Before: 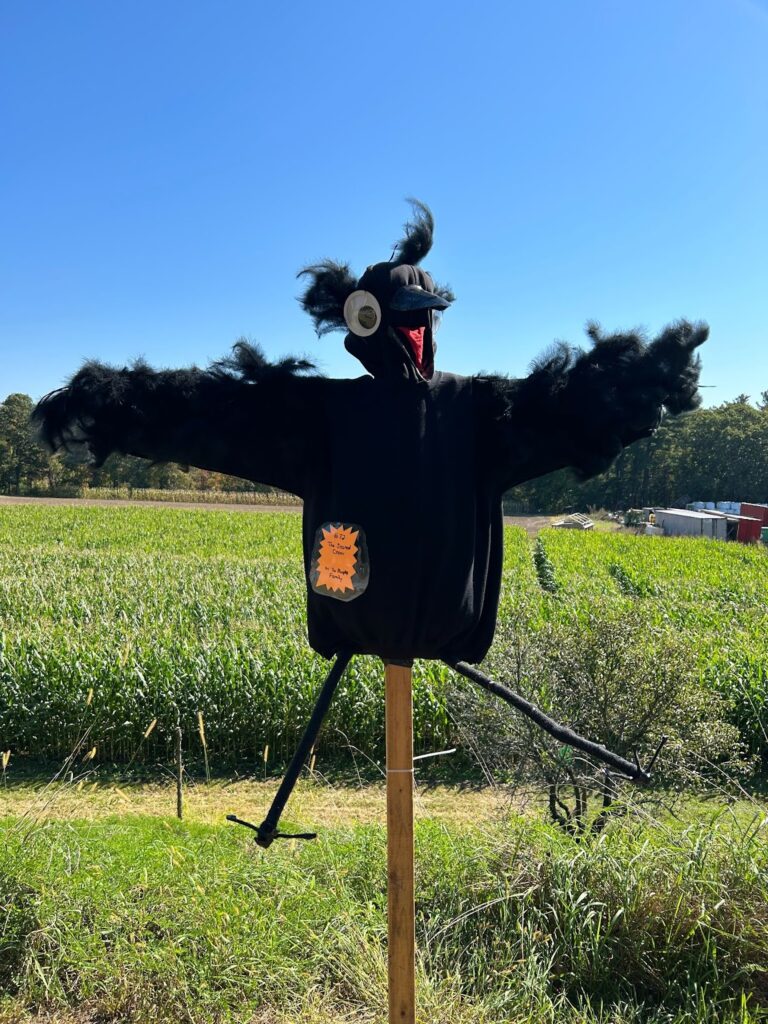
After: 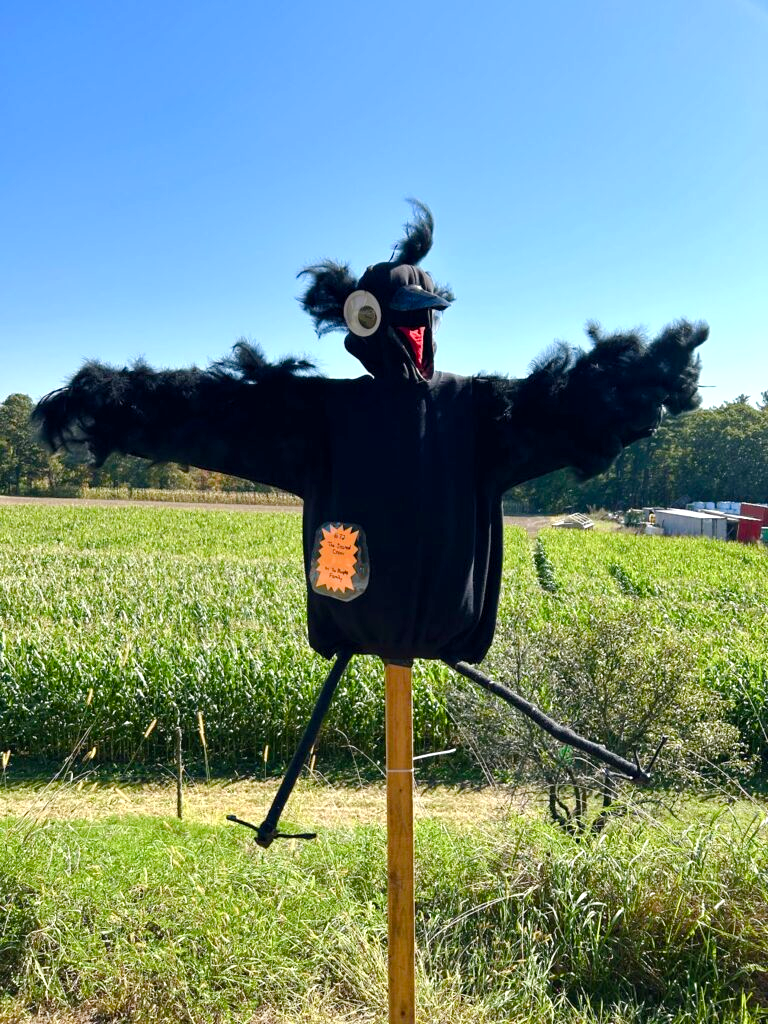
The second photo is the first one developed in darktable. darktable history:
shadows and highlights: shadows 37.27, highlights -28.18, soften with gaussian
color balance rgb: perceptual saturation grading › global saturation 20%, perceptual saturation grading › highlights -50%, perceptual saturation grading › shadows 30%, perceptual brilliance grading › global brilliance 10%, perceptual brilliance grading › shadows 15%
